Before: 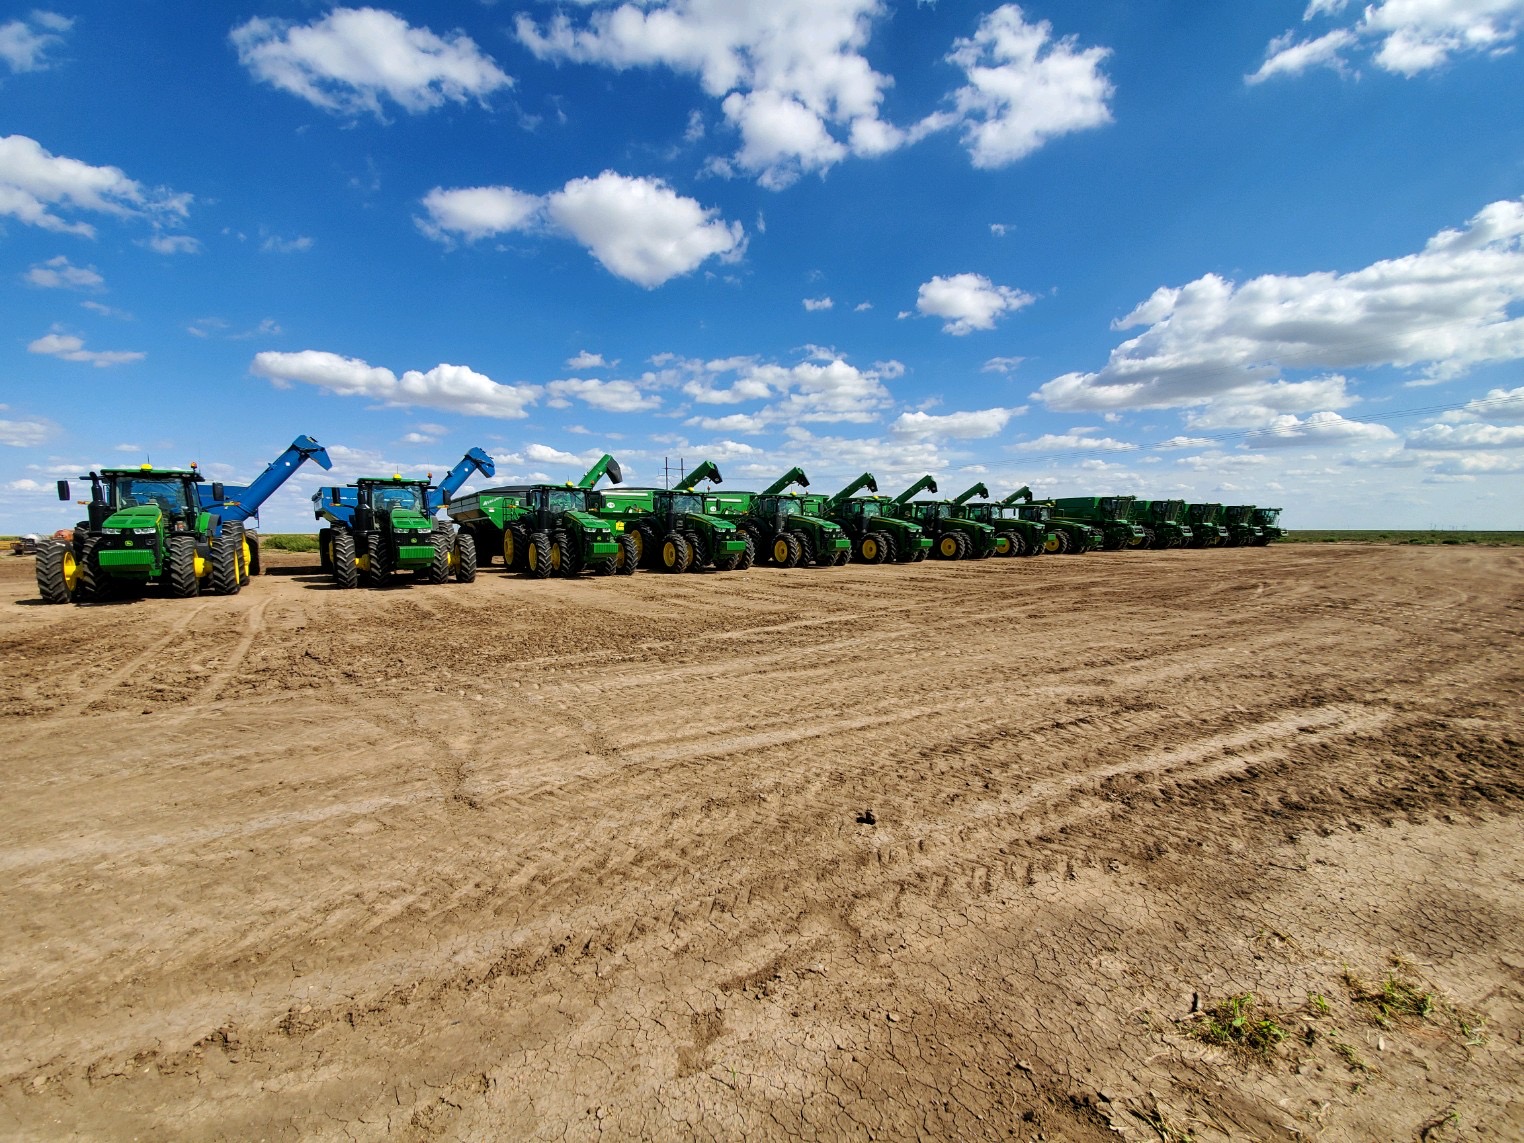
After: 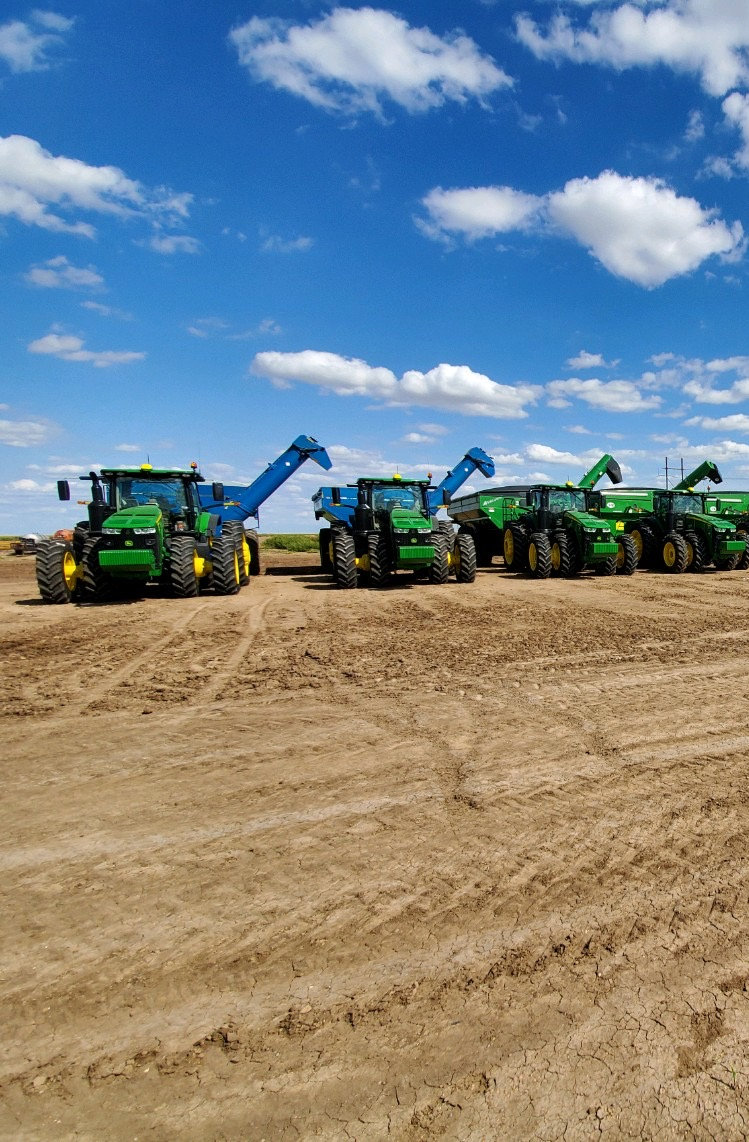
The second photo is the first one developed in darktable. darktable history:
shadows and highlights: low approximation 0.01, soften with gaussian
crop and rotate: left 0%, top 0%, right 50.845%
